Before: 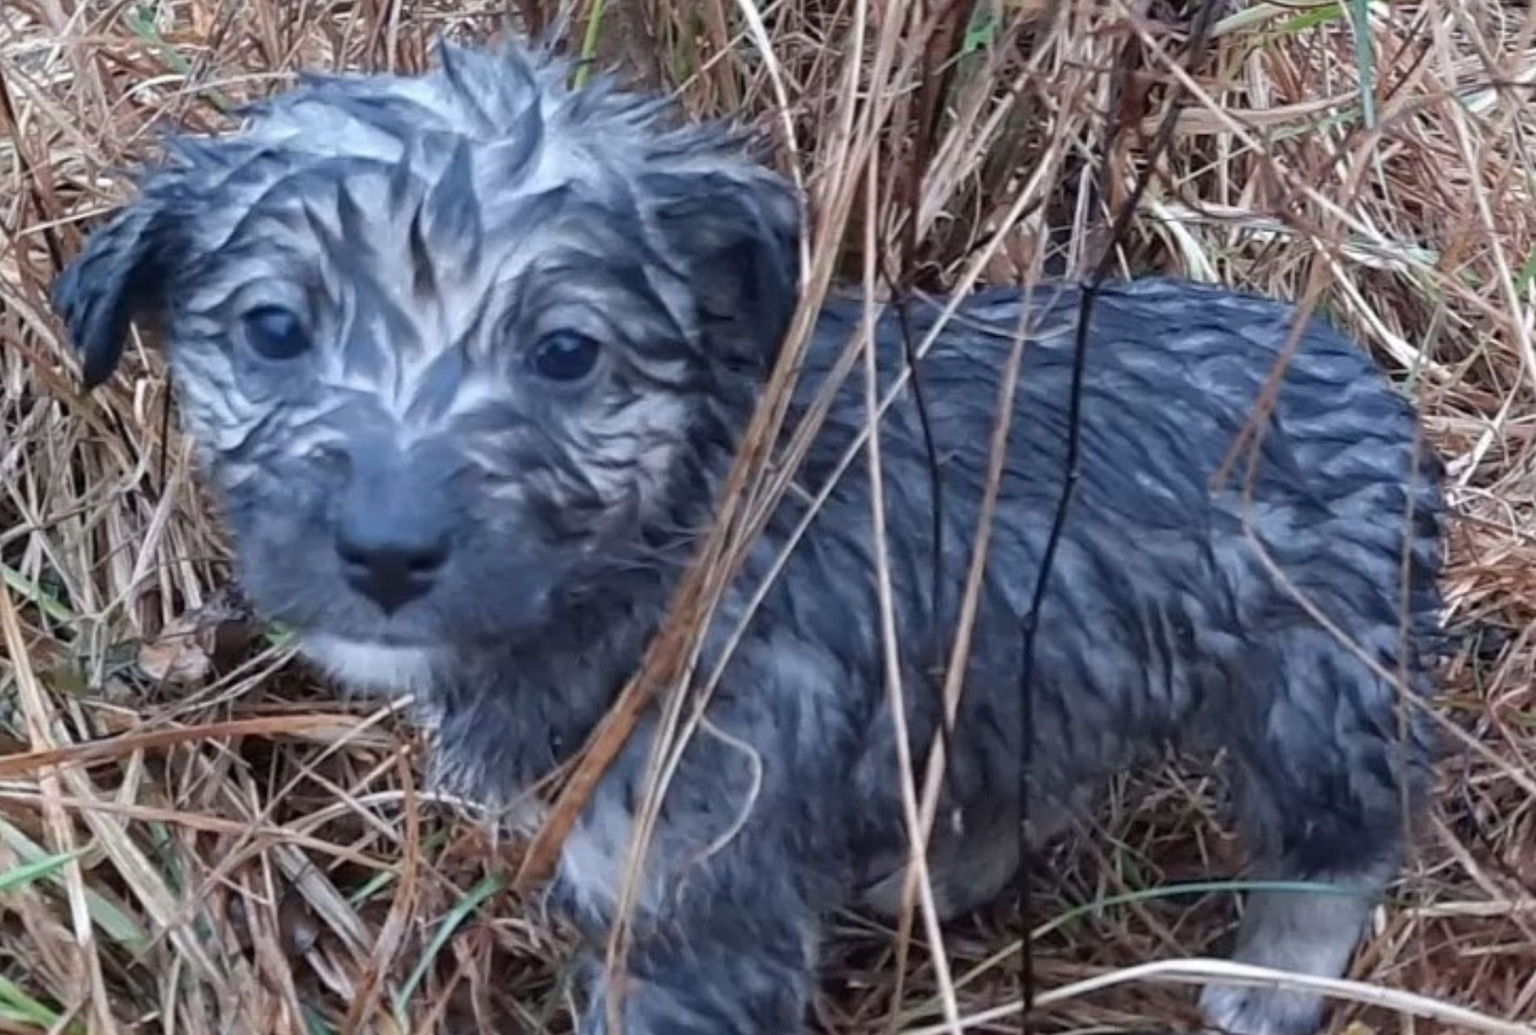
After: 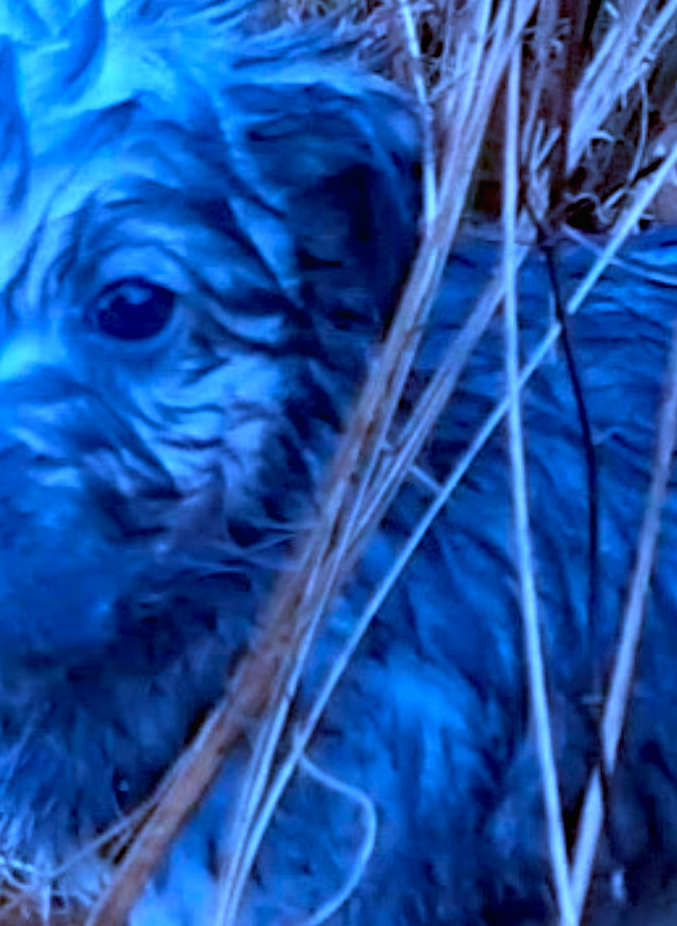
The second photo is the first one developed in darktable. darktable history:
crop and rotate: left 29.888%, top 10.176%, right 34.472%, bottom 17.457%
color calibration: gray › normalize channels true, illuminant as shot in camera, x 0.461, y 0.419, temperature 2691.74 K, gamut compression 0.006
exposure: black level correction 0.013, compensate highlight preservation false
local contrast: mode bilateral grid, contrast 100, coarseness 99, detail 90%, midtone range 0.2
